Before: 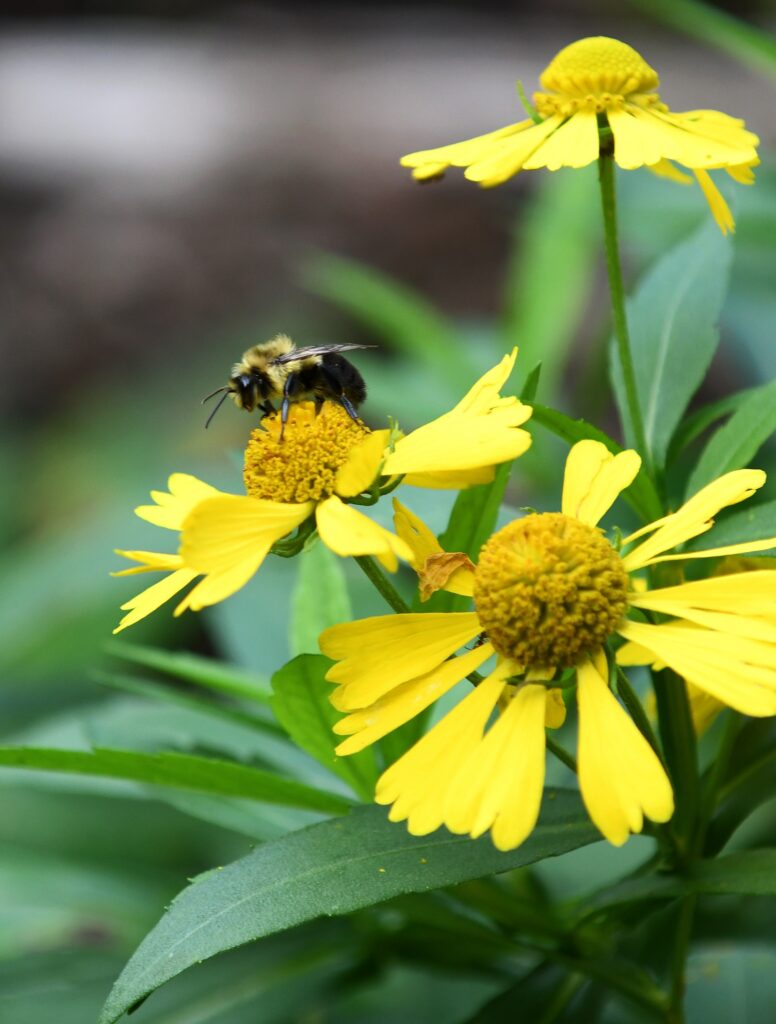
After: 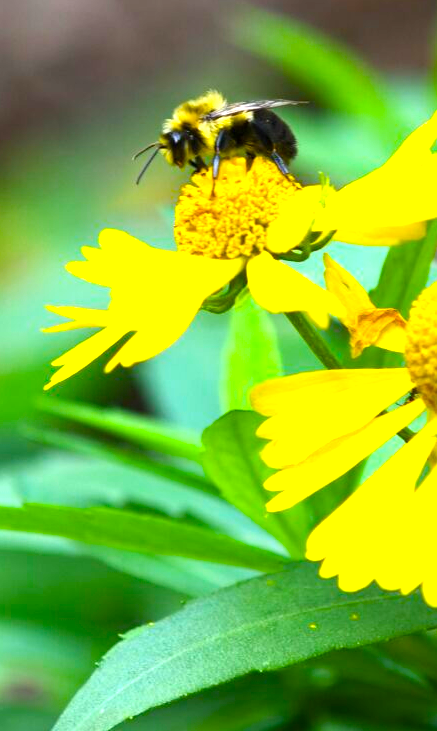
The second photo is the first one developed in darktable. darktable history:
crop: left 8.966%, top 23.852%, right 34.699%, bottom 4.703%
color balance rgb: linear chroma grading › global chroma 15%, perceptual saturation grading › global saturation 30%
white balance: emerald 1
exposure: exposure 1 EV, compensate highlight preservation false
